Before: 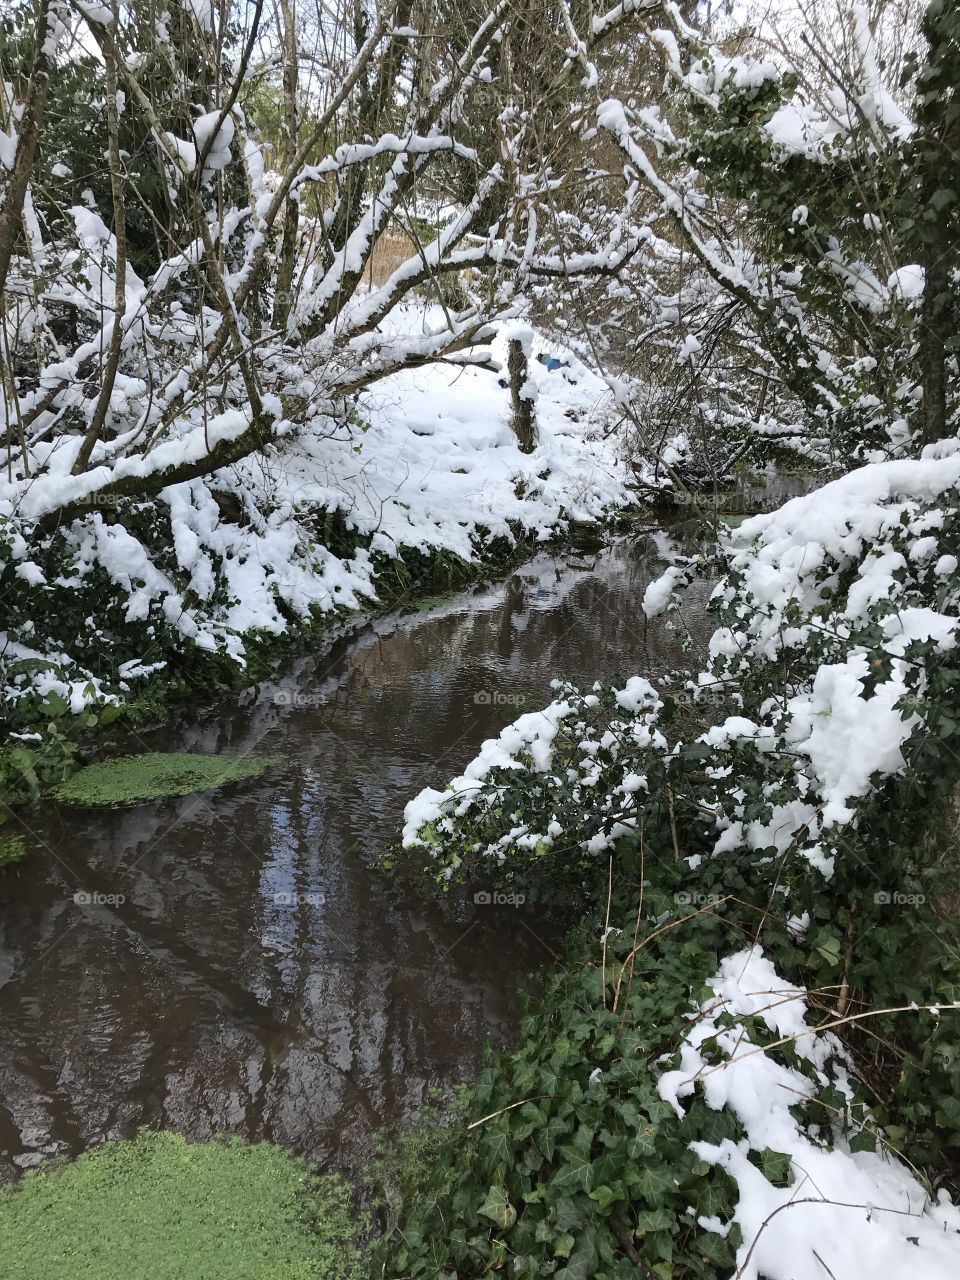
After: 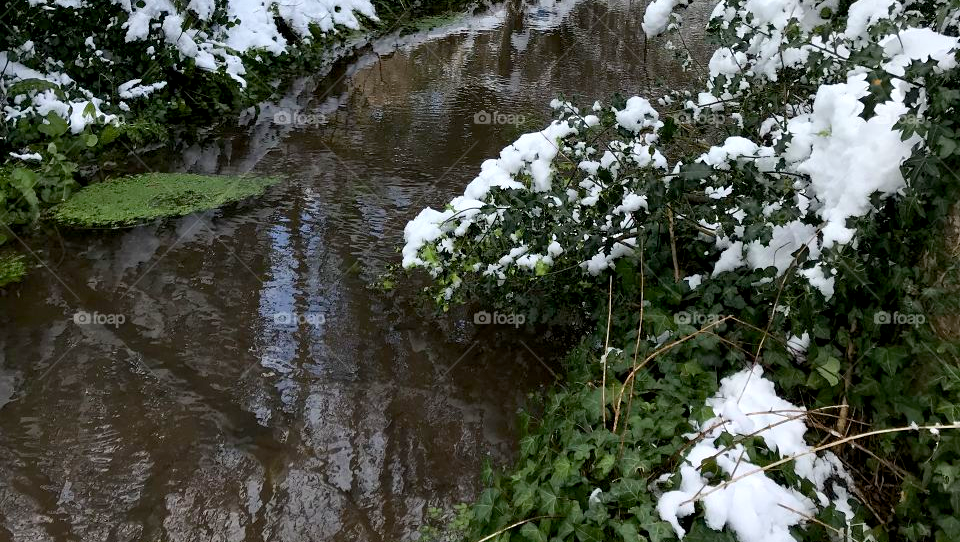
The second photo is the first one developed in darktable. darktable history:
color balance rgb: perceptual saturation grading › global saturation 25.002%, global vibrance 14.407%
exposure: black level correction 0.007, exposure 0.159 EV, compensate exposure bias true, compensate highlight preservation false
crop: top 45.362%, bottom 12.234%
